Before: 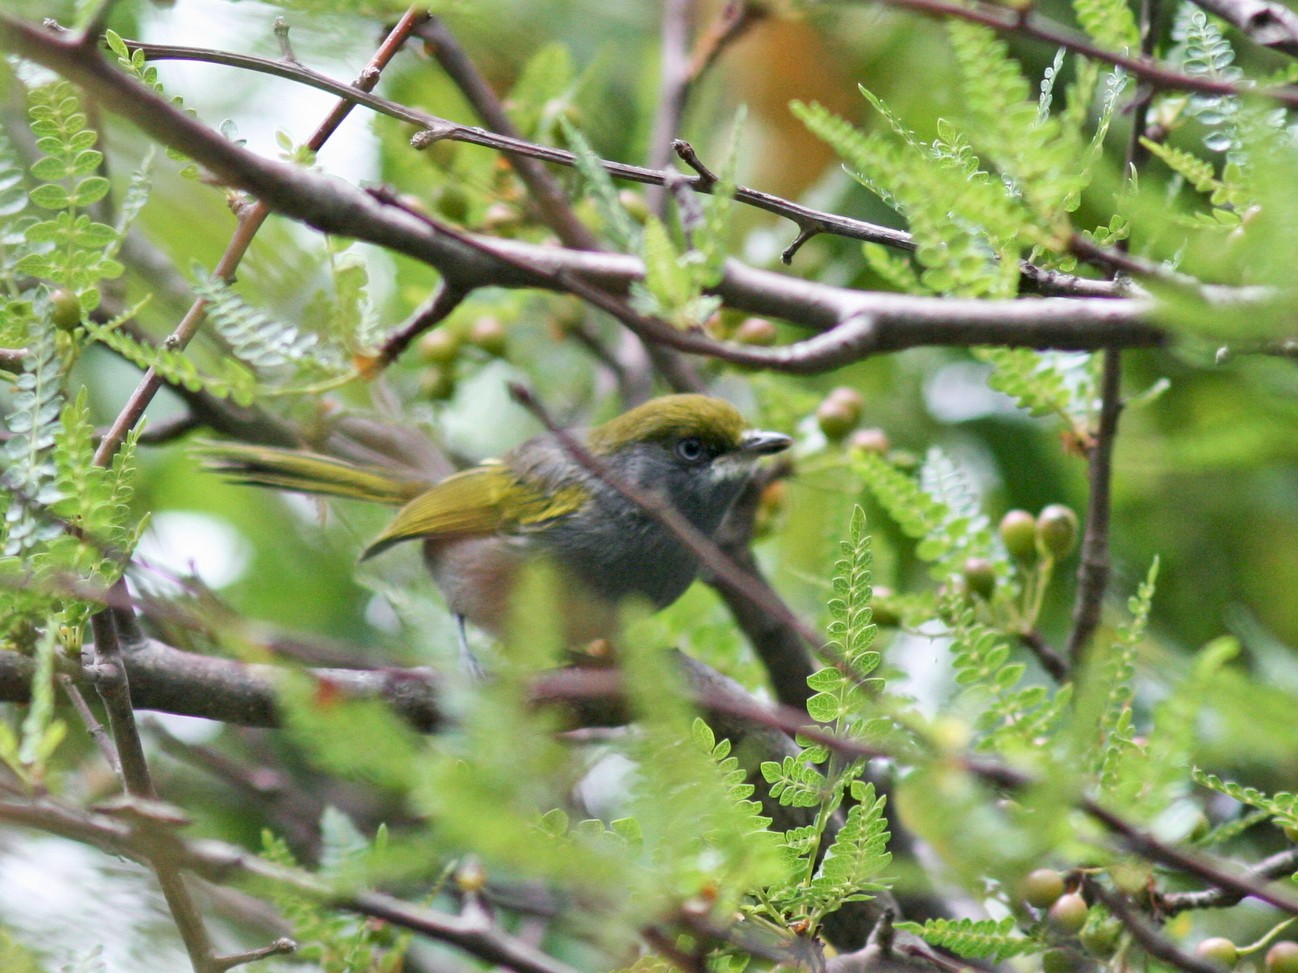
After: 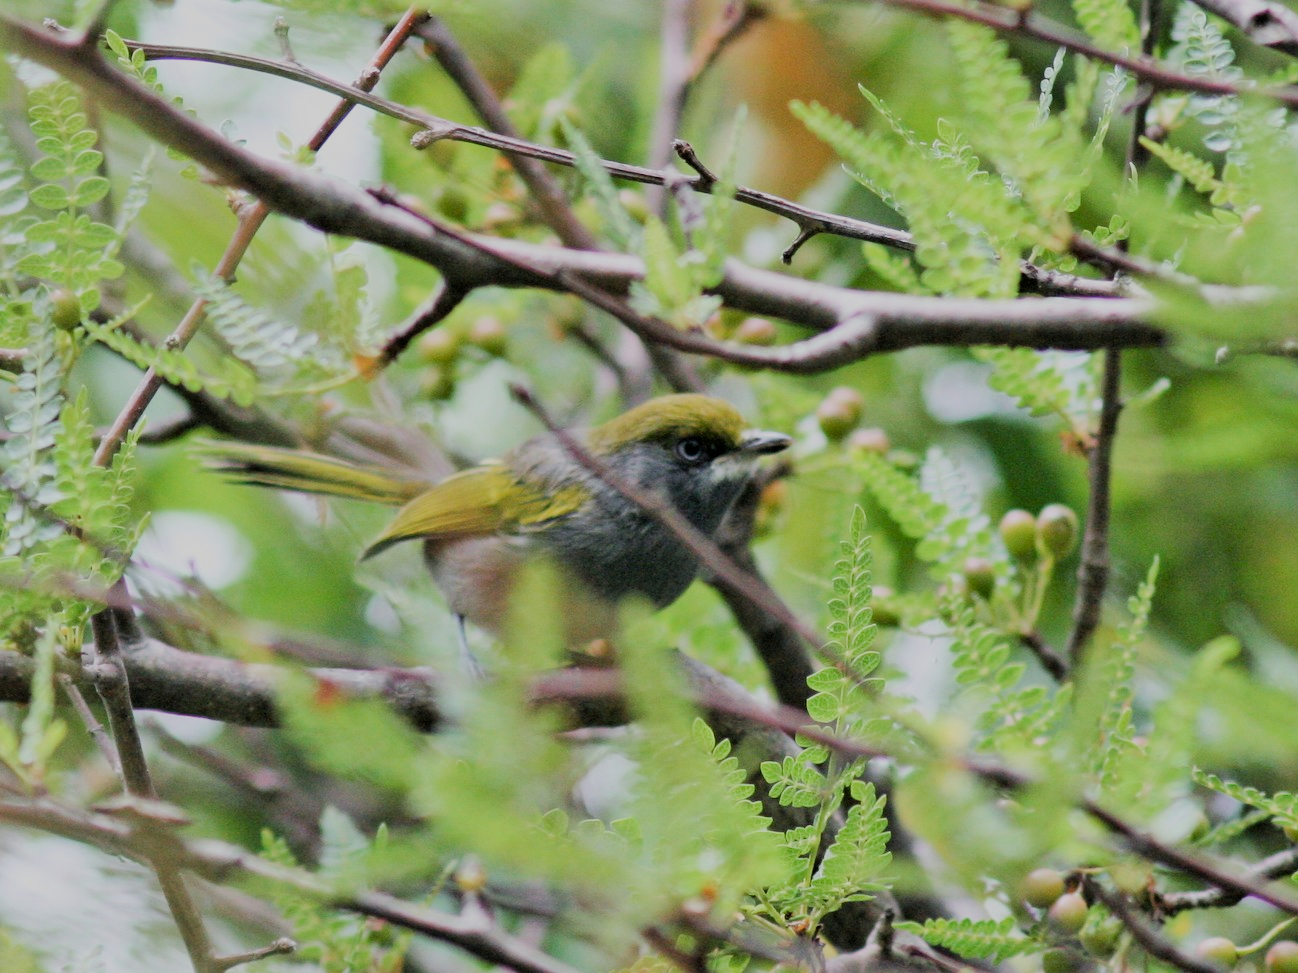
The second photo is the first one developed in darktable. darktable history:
exposure: exposure 0.196 EV, compensate highlight preservation false
filmic rgb: black relative exposure -6.09 EV, white relative exposure 6.94 EV, hardness 2.24
